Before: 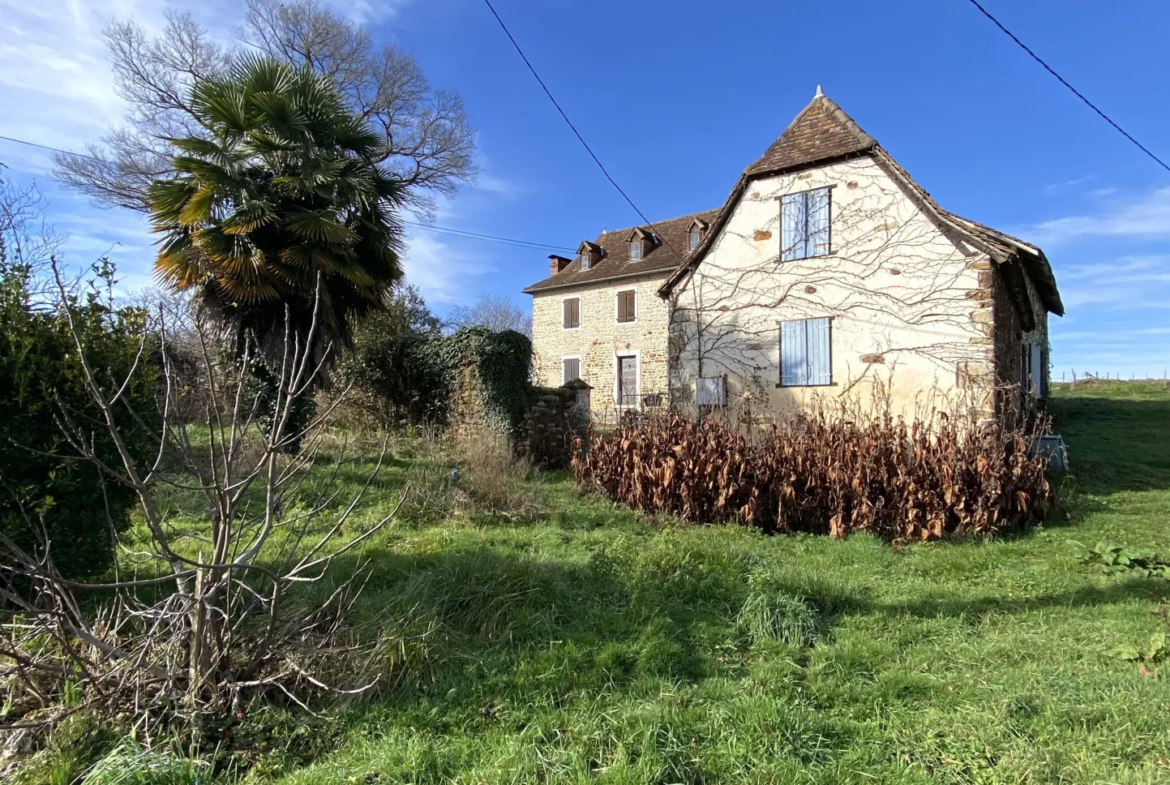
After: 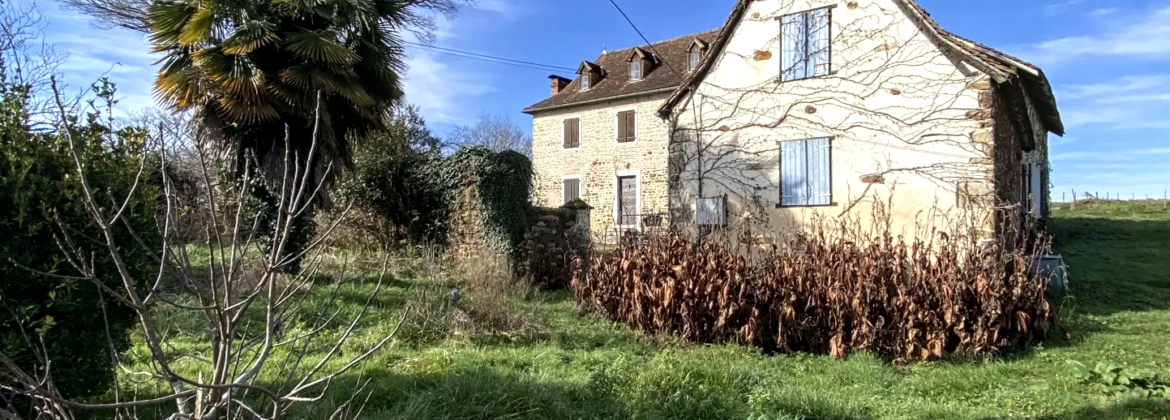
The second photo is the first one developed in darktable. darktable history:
crop and rotate: top 23.043%, bottom 23.437%
local contrast: on, module defaults
shadows and highlights: shadows -12.5, white point adjustment 4, highlights 28.33
